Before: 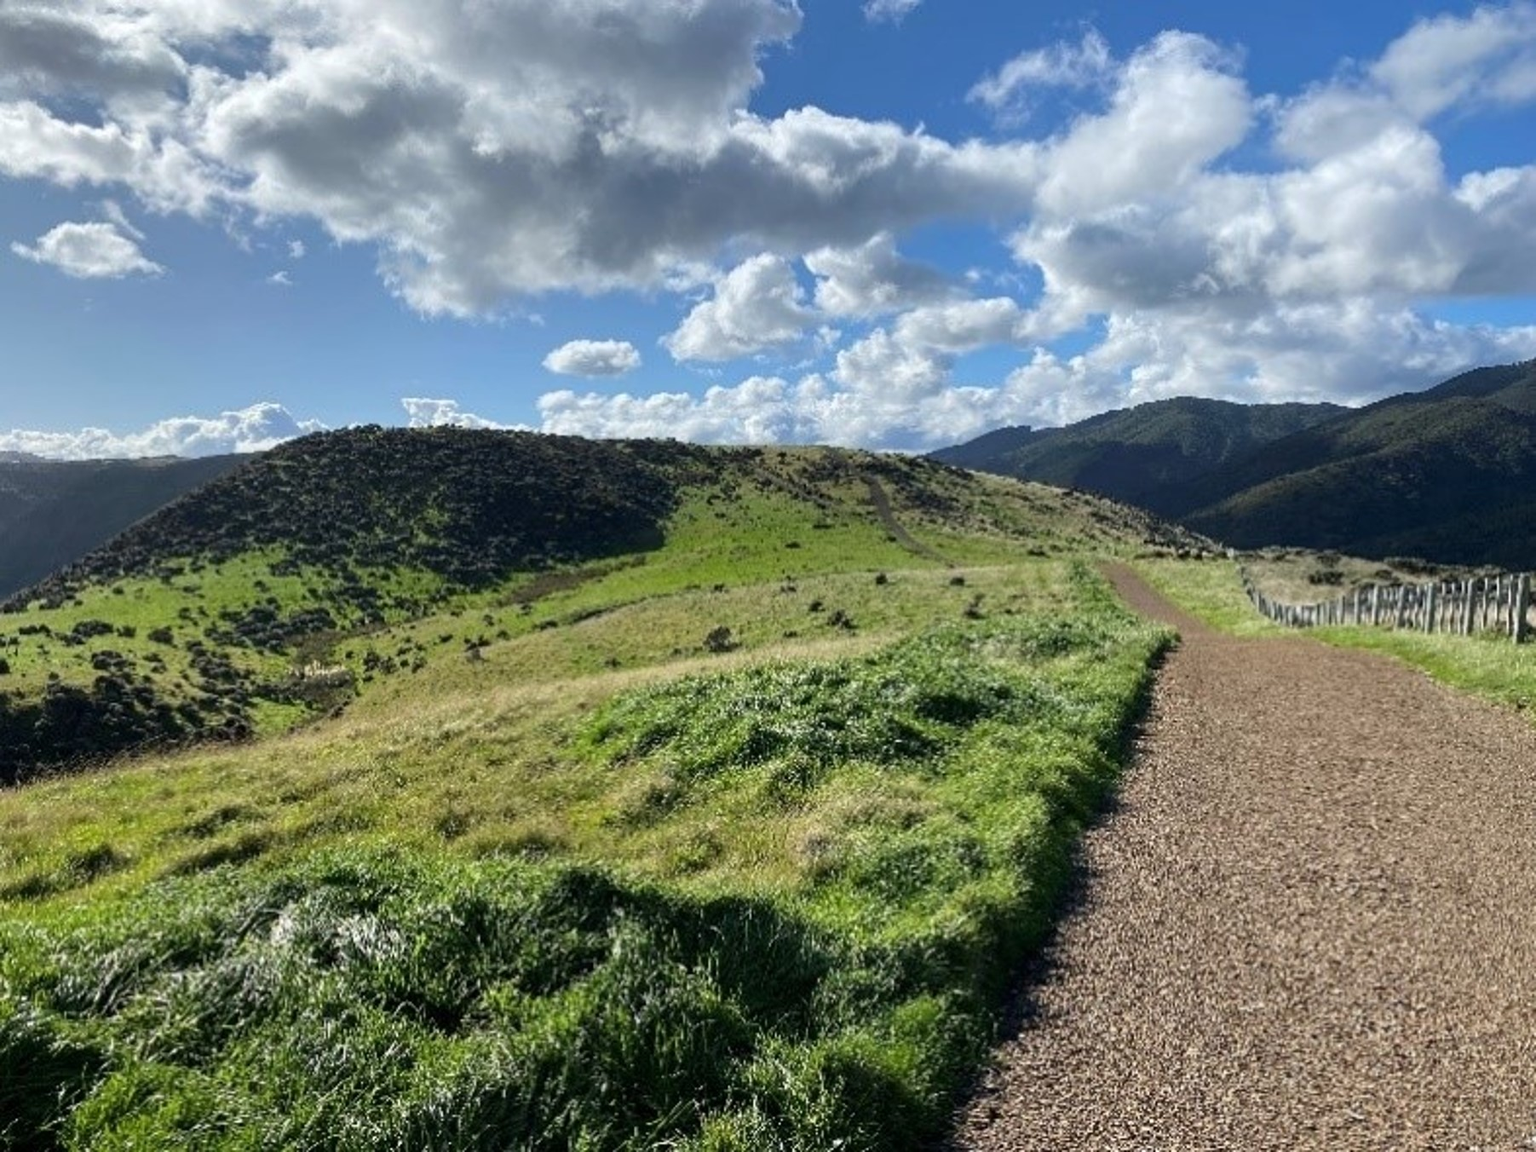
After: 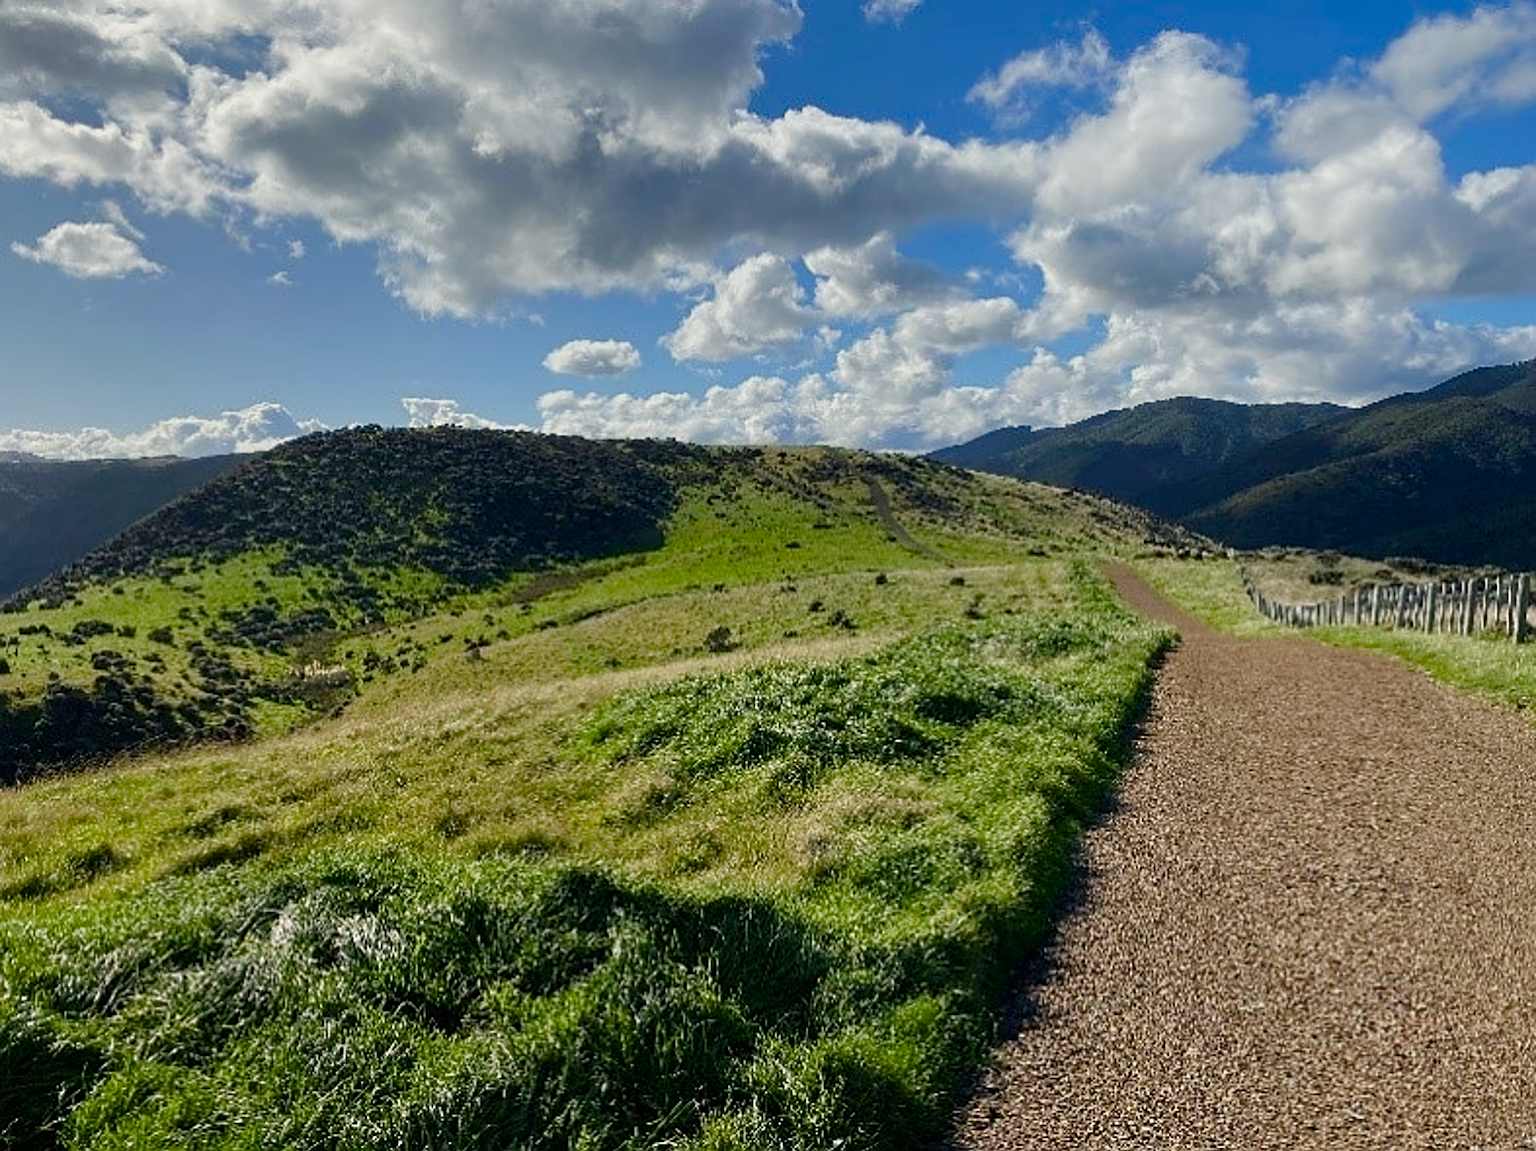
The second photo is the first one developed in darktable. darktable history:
exposure: exposure -0.274 EV, compensate exposure bias true, compensate highlight preservation false
color balance rgb: highlights gain › chroma 2.973%, highlights gain › hue 78.63°, perceptual saturation grading › global saturation 0.529%, perceptual saturation grading › highlights -33.263%, perceptual saturation grading › mid-tones 14.944%, perceptual saturation grading › shadows 47.777%, global vibrance 20%
sharpen: on, module defaults
